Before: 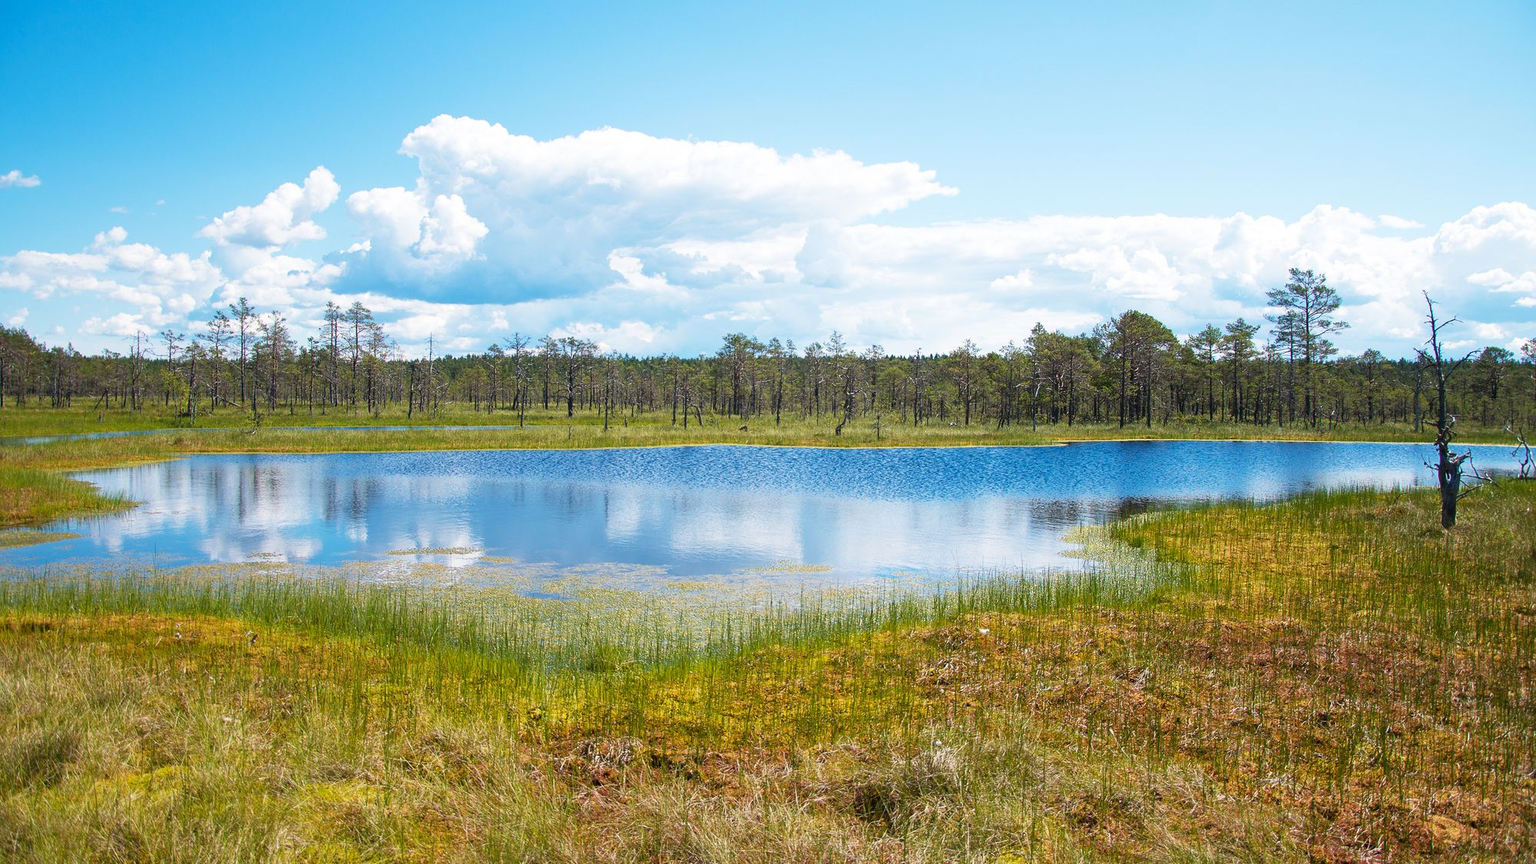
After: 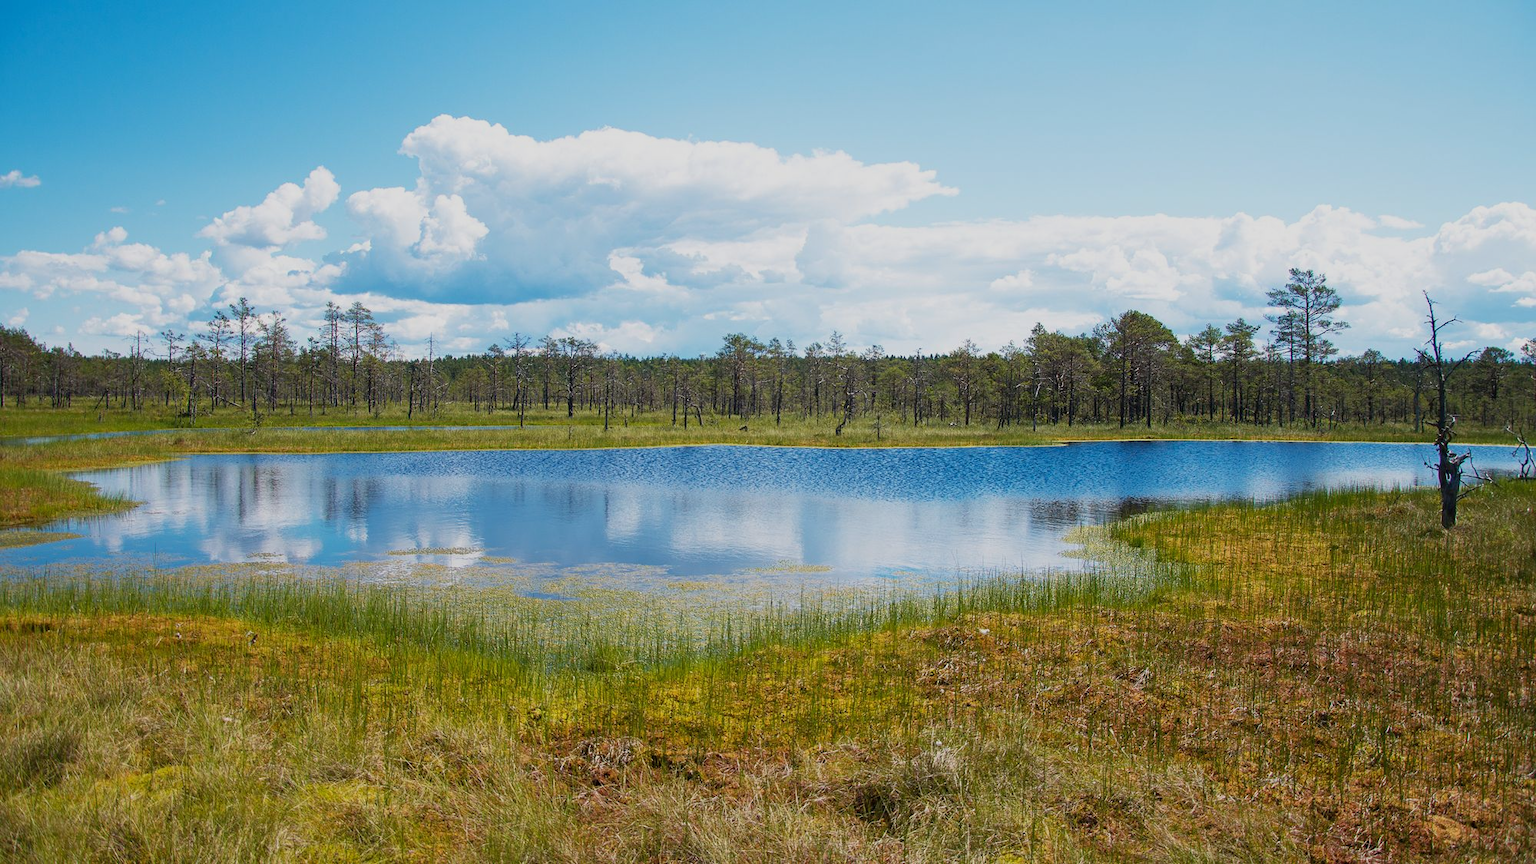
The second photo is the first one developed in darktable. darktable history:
exposure: exposure -0.49 EV, compensate highlight preservation false
